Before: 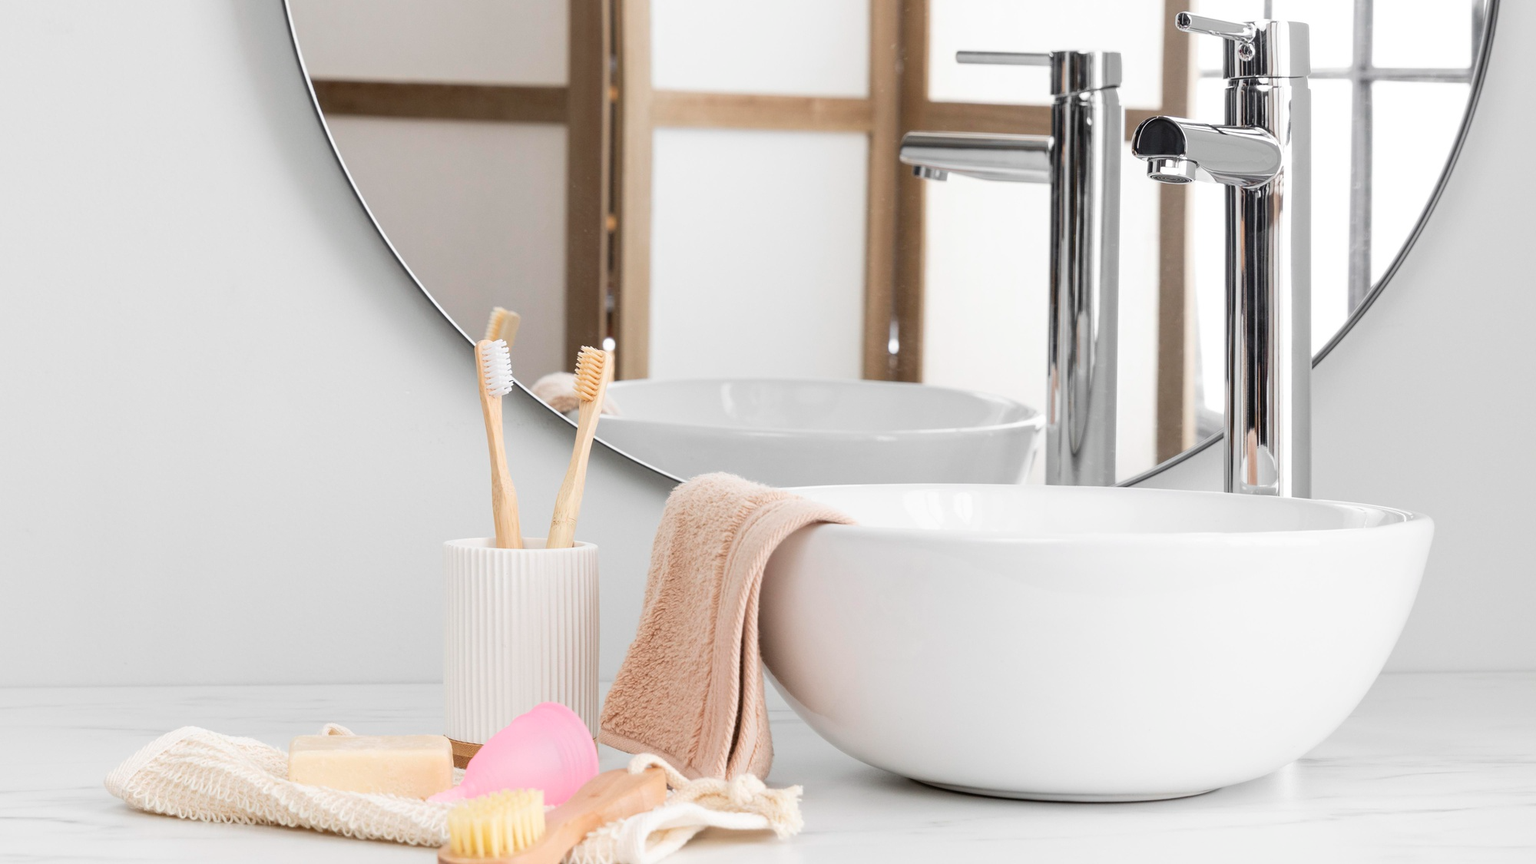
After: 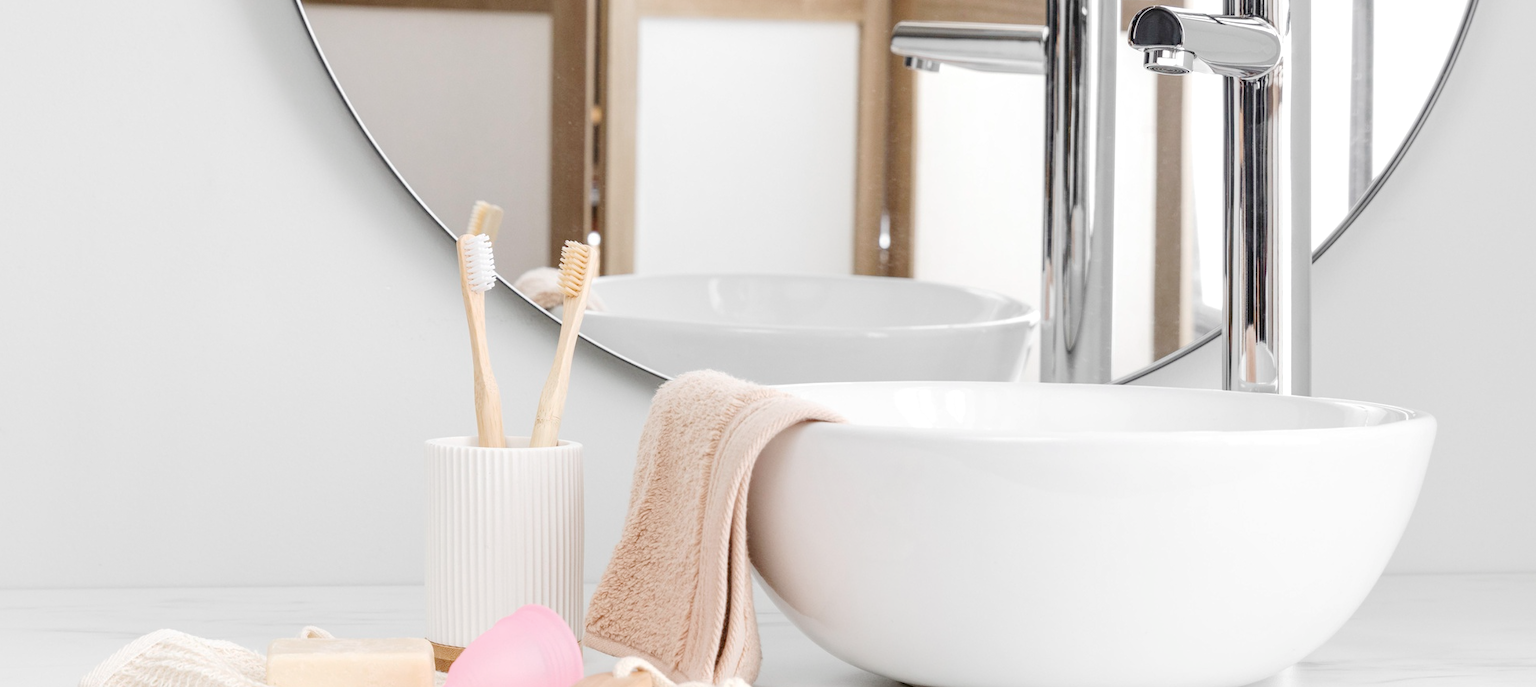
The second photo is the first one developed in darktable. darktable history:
base curve: curves: ch0 [(0, 0) (0.158, 0.273) (0.879, 0.895) (1, 1)], preserve colors none
crop and rotate: left 1.814%, top 12.818%, right 0.25%, bottom 9.225%
local contrast: on, module defaults
